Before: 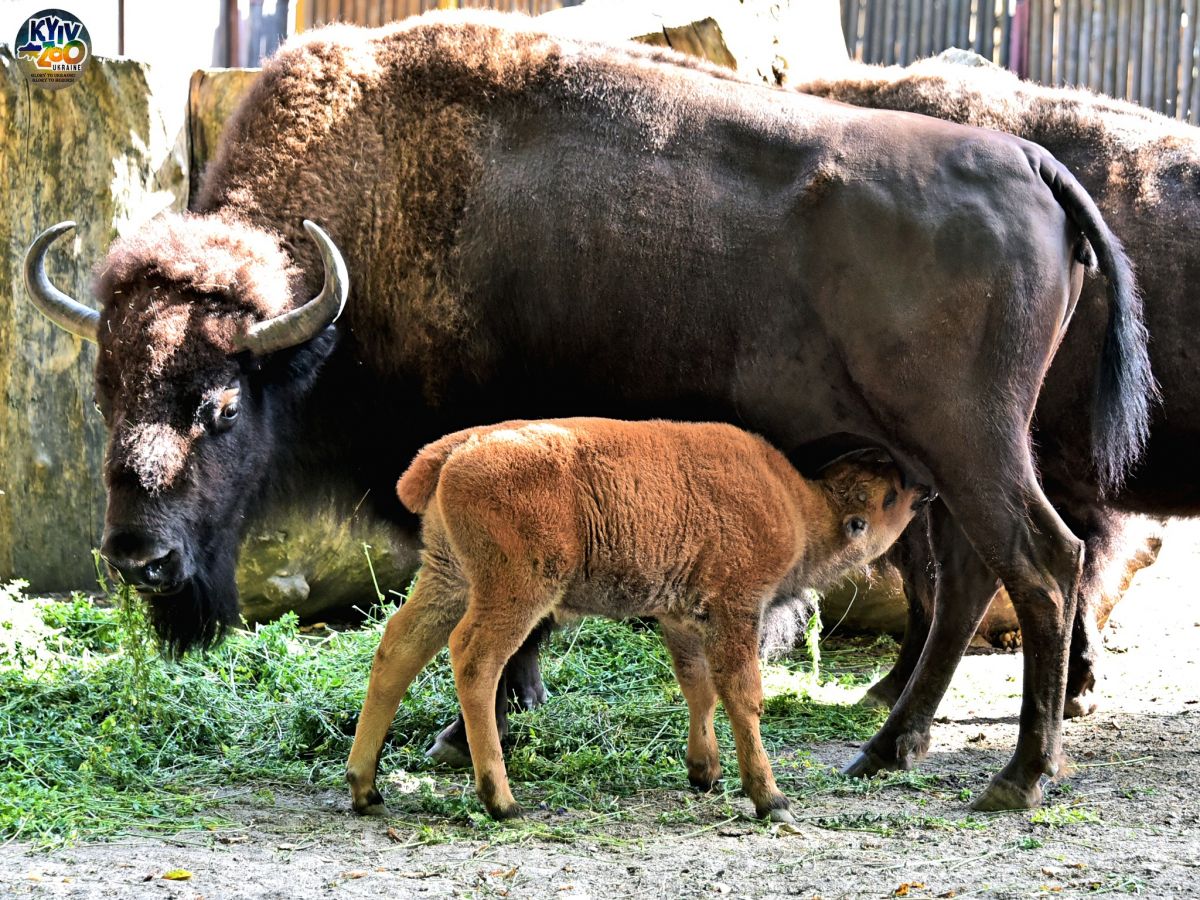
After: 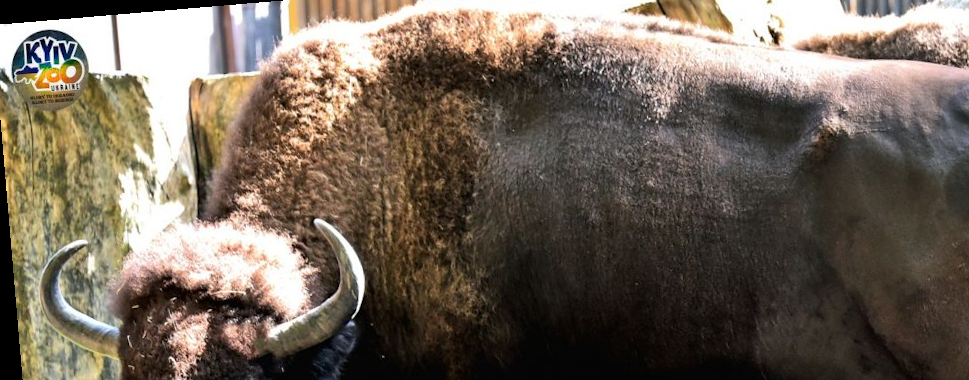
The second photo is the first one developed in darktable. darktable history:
rotate and perspective: rotation -4.86°, automatic cropping off
crop: left 0.579%, top 7.627%, right 23.167%, bottom 54.275%
